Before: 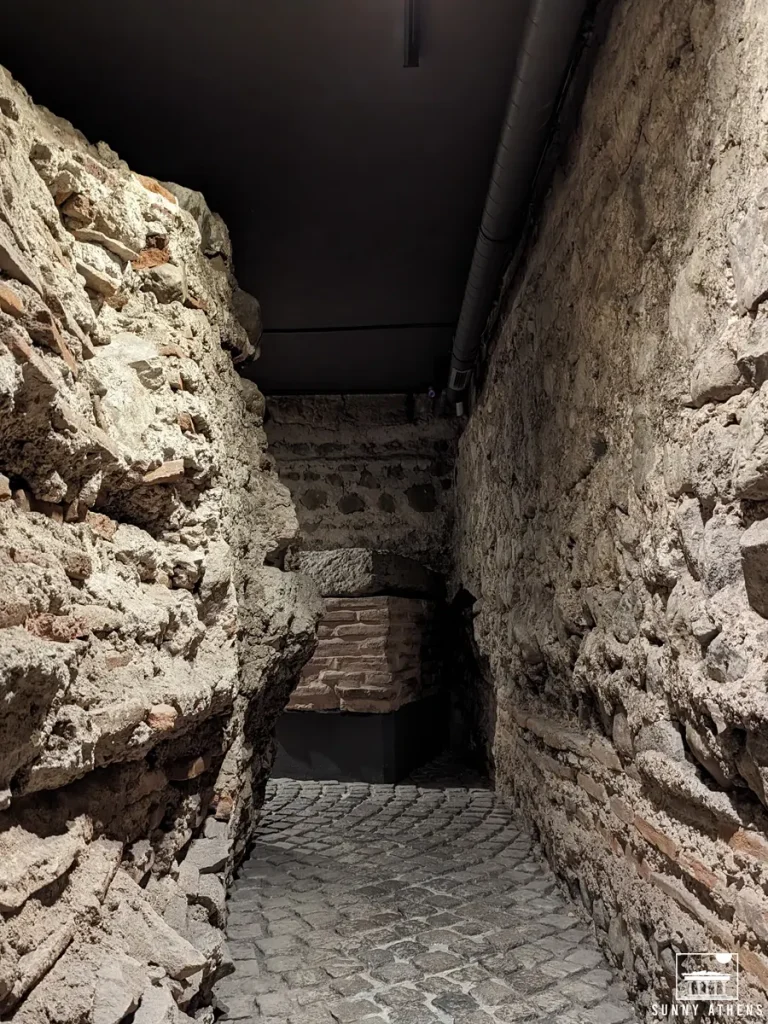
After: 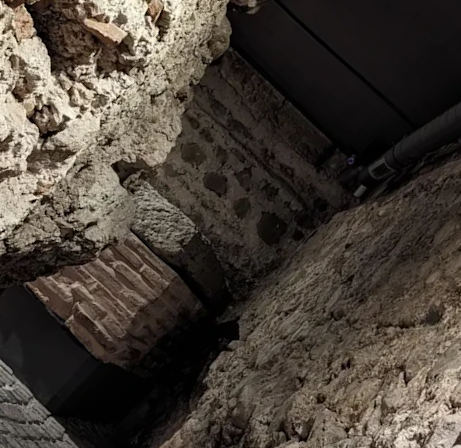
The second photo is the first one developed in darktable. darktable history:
crop and rotate: angle -44.35°, top 16.047%, right 0.984%, bottom 11.74%
